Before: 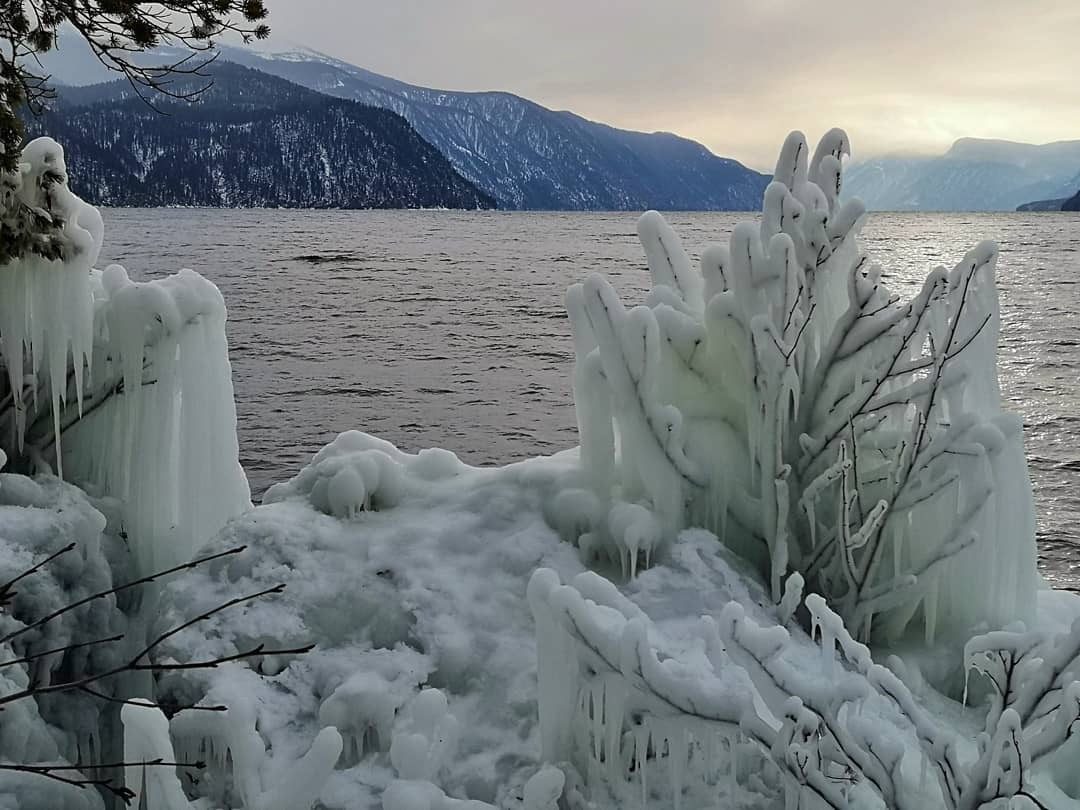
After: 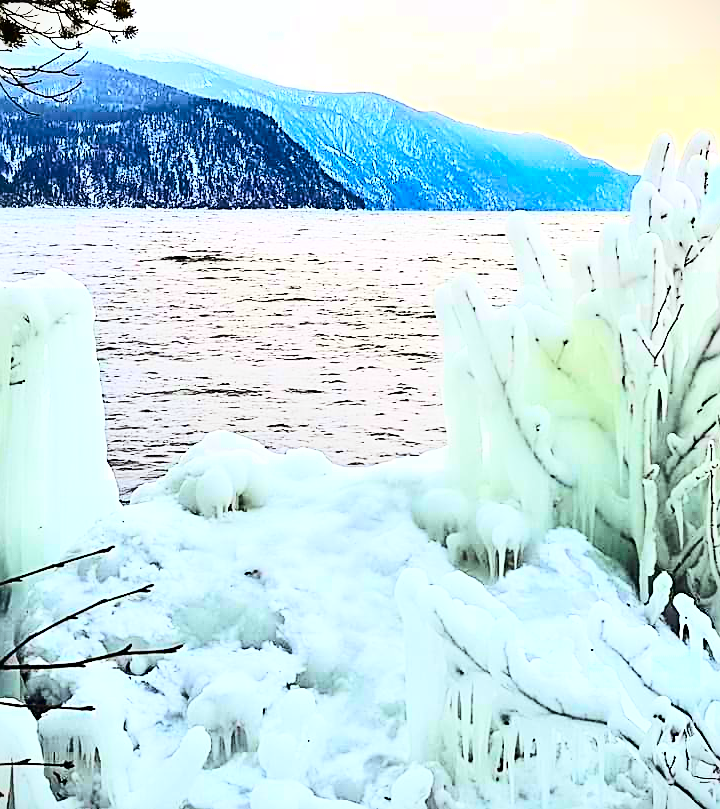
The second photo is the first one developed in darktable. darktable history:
sharpen: amount 0.496
color balance rgb: shadows lift › chroma 2.059%, shadows lift › hue 49.17°, linear chroma grading › shadows 10.345%, linear chroma grading › highlights 9.113%, linear chroma grading › global chroma 14.488%, linear chroma grading › mid-tones 14.666%, perceptual saturation grading › global saturation 40.235%, global vibrance 20%
crop and rotate: left 12.315%, right 20.944%
contrast brightness saturation: contrast 0.221
base curve: curves: ch0 [(0, 0.003) (0.001, 0.002) (0.006, 0.004) (0.02, 0.022) (0.048, 0.086) (0.094, 0.234) (0.162, 0.431) (0.258, 0.629) (0.385, 0.8) (0.548, 0.918) (0.751, 0.988) (1, 1)]
vignetting: fall-off start 116.24%, fall-off radius 59.31%
exposure: black level correction 0, exposure 1.001 EV, compensate highlight preservation false
